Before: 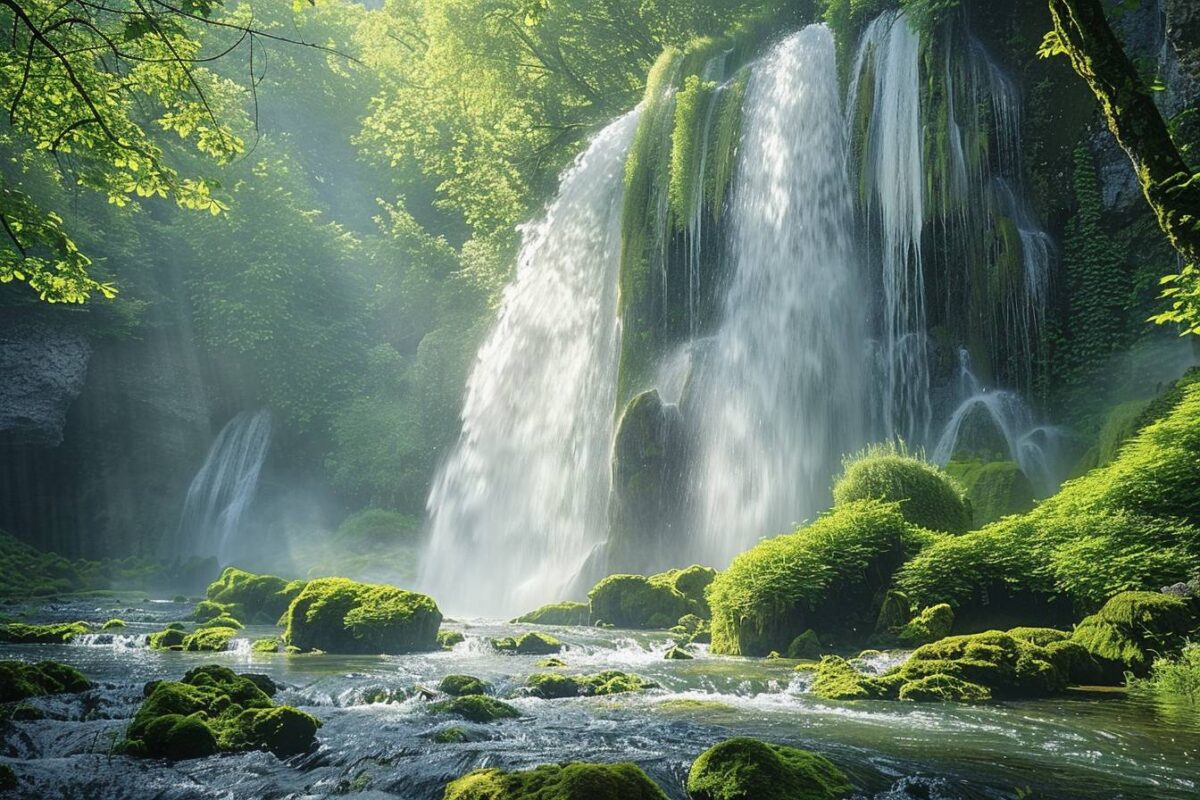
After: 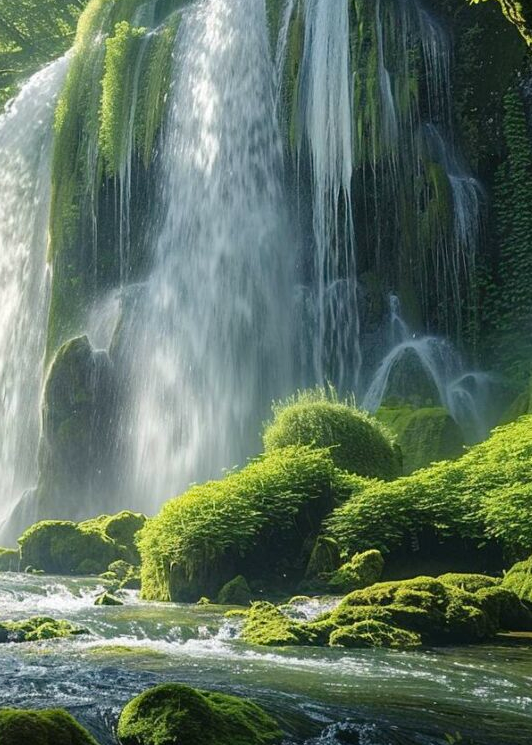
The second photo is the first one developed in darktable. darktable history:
haze removal: compatibility mode true, adaptive false
crop: left 47.576%, top 6.829%, right 8.051%
